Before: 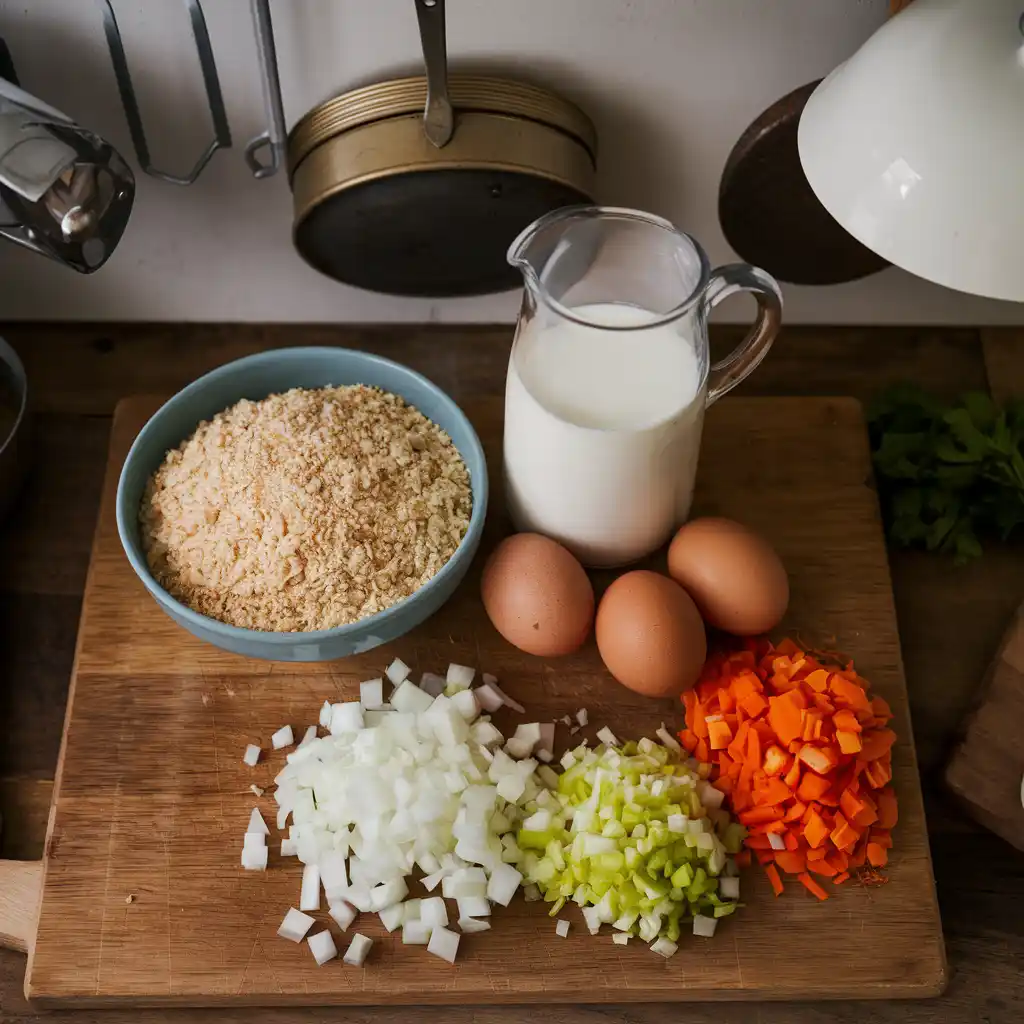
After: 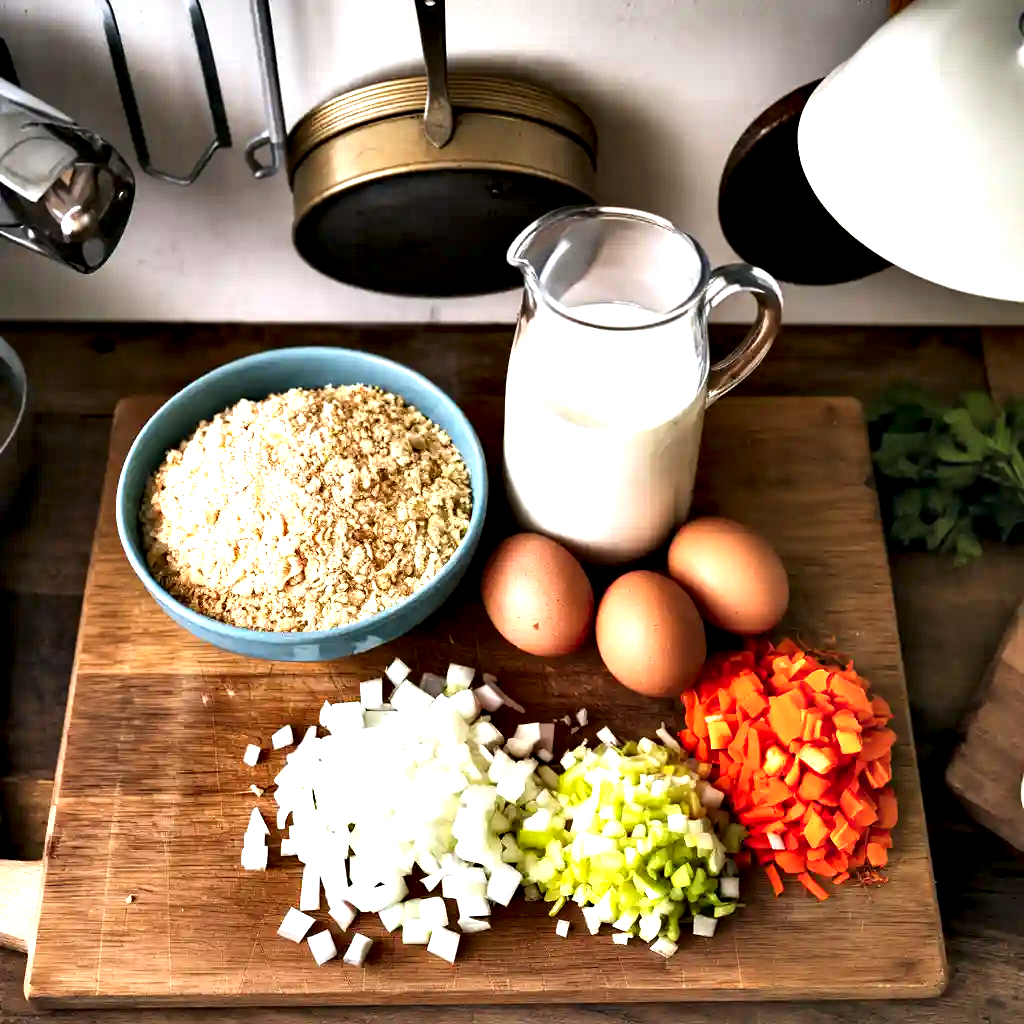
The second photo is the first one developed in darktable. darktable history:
shadows and highlights: shadows 37.27, highlights -28.18, soften with gaussian
contrast equalizer: octaves 7, y [[0.627 ×6], [0.563 ×6], [0 ×6], [0 ×6], [0 ×6]]
exposure: black level correction -0.002, exposure 1.115 EV, compensate highlight preservation false
